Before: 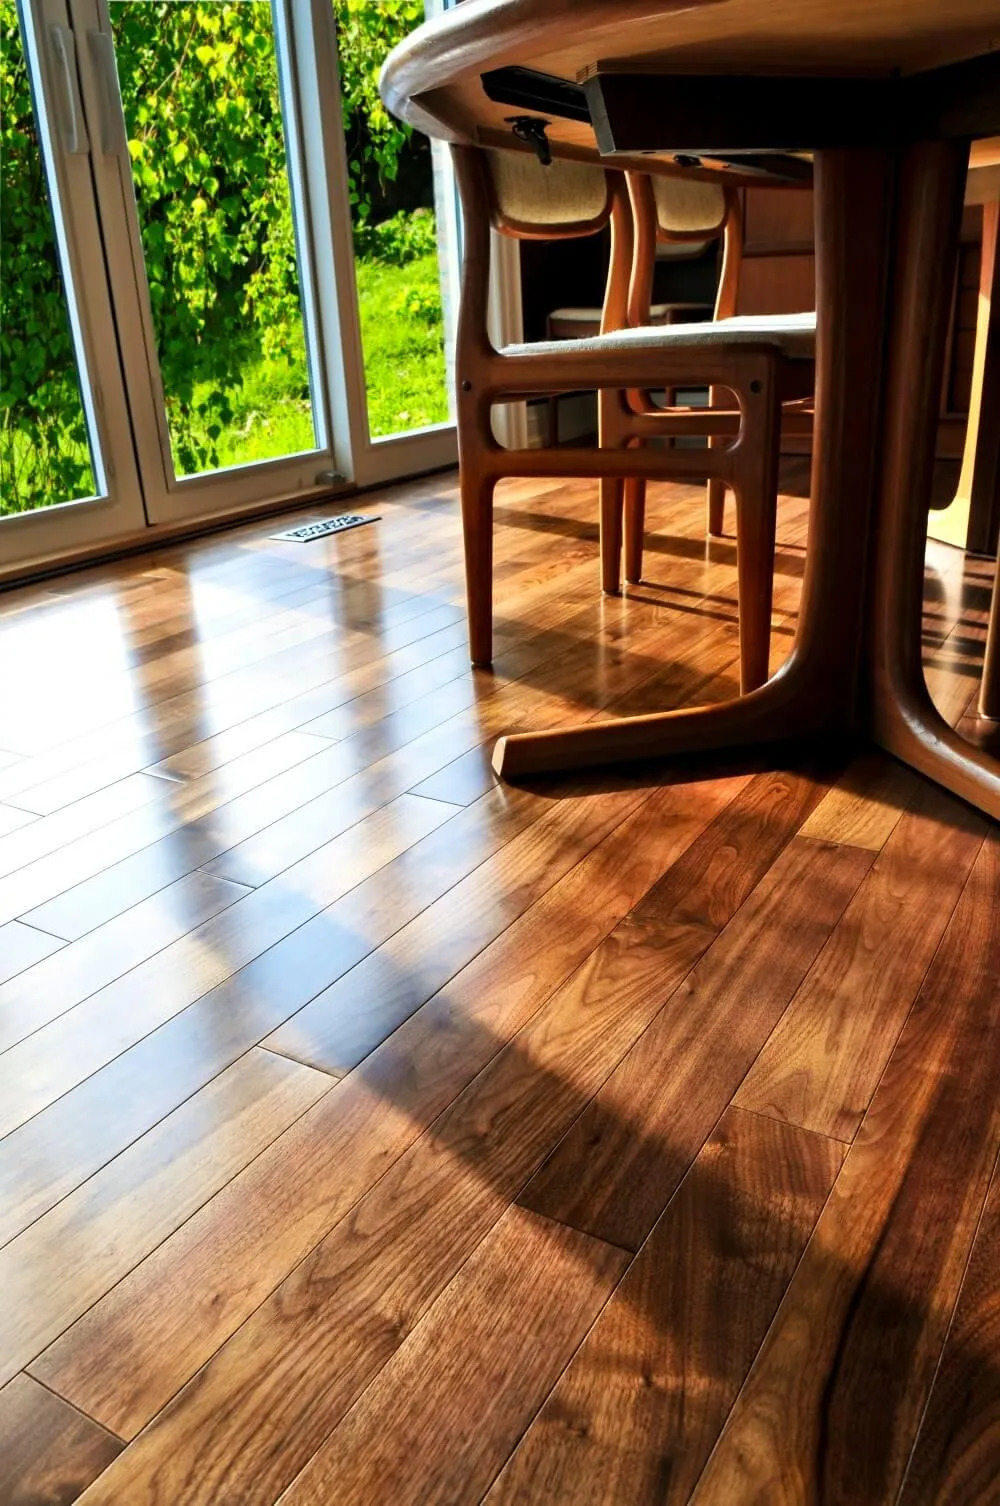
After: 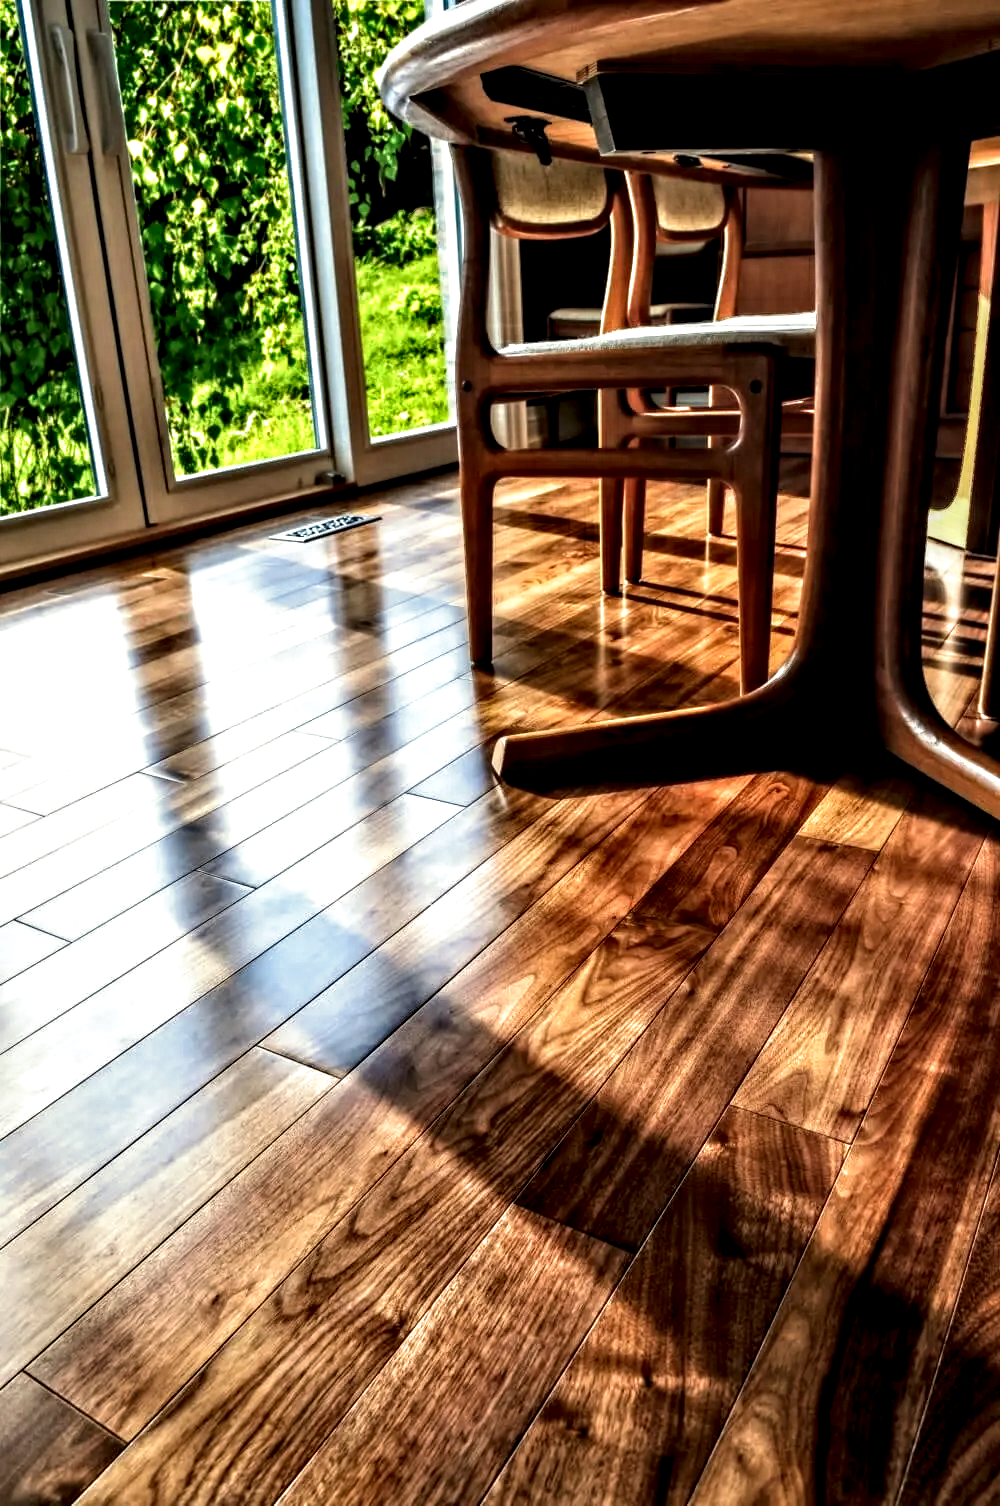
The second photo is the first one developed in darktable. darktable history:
contrast equalizer: y [[0.511, 0.558, 0.631, 0.632, 0.559, 0.512], [0.5 ×6], [0.507, 0.559, 0.627, 0.644, 0.647, 0.647], [0 ×6], [0 ×6]]
local contrast: highlights 20%, shadows 70%, detail 170%
split-toning: shadows › saturation 0.61, highlights › saturation 0.58, balance -28.74, compress 87.36%
